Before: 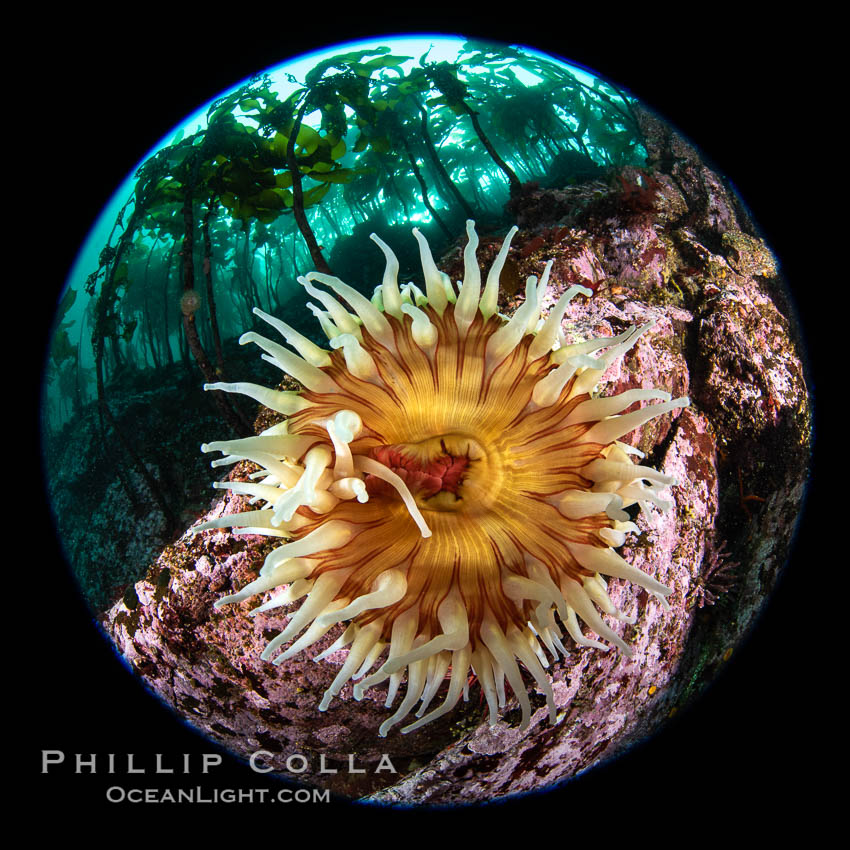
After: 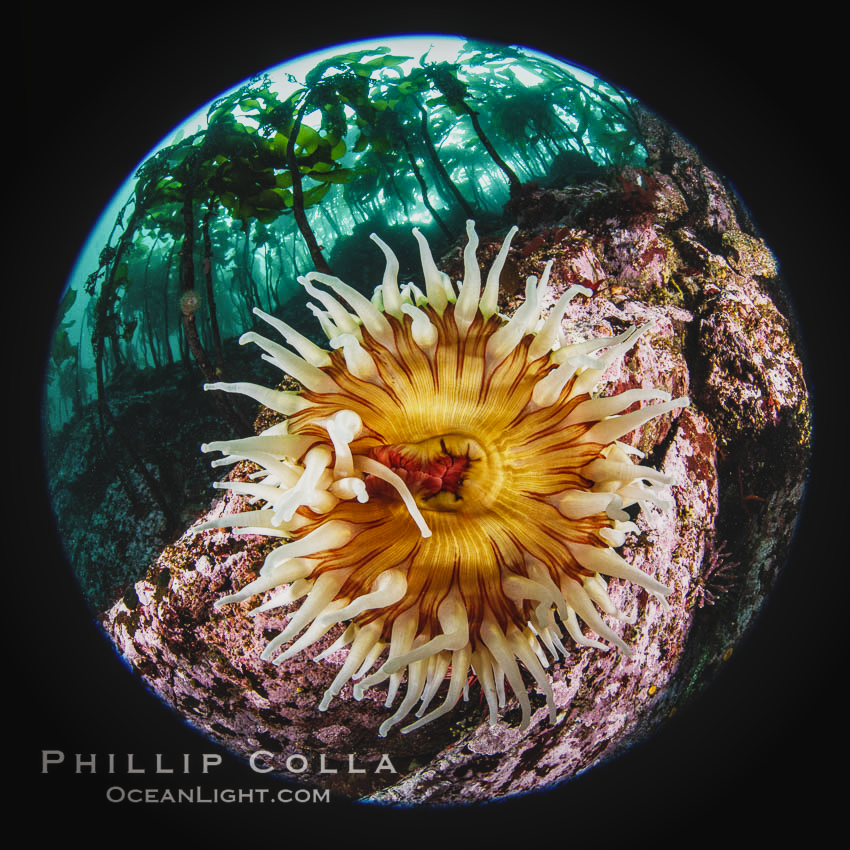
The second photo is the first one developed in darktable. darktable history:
filmic rgb: black relative exposure -7.65 EV, white relative exposure 4.56 EV, hardness 3.61, contrast 1.058, preserve chrominance no, color science v4 (2020), type of noise poissonian
color balance rgb: shadows lift › hue 86.72°, highlights gain › chroma 1.61%, highlights gain › hue 55.11°, global offset › luminance 1.972%, perceptual saturation grading › global saturation 7.766%, perceptual saturation grading › shadows 5.004%, perceptual brilliance grading › global brilliance 1.477%, perceptual brilliance grading › highlights 8.632%, perceptual brilliance grading › shadows -3.572%
local contrast: on, module defaults
vignetting: fall-off start 87.78%, fall-off radius 25.43%, brightness -0.592, saturation -0.001
